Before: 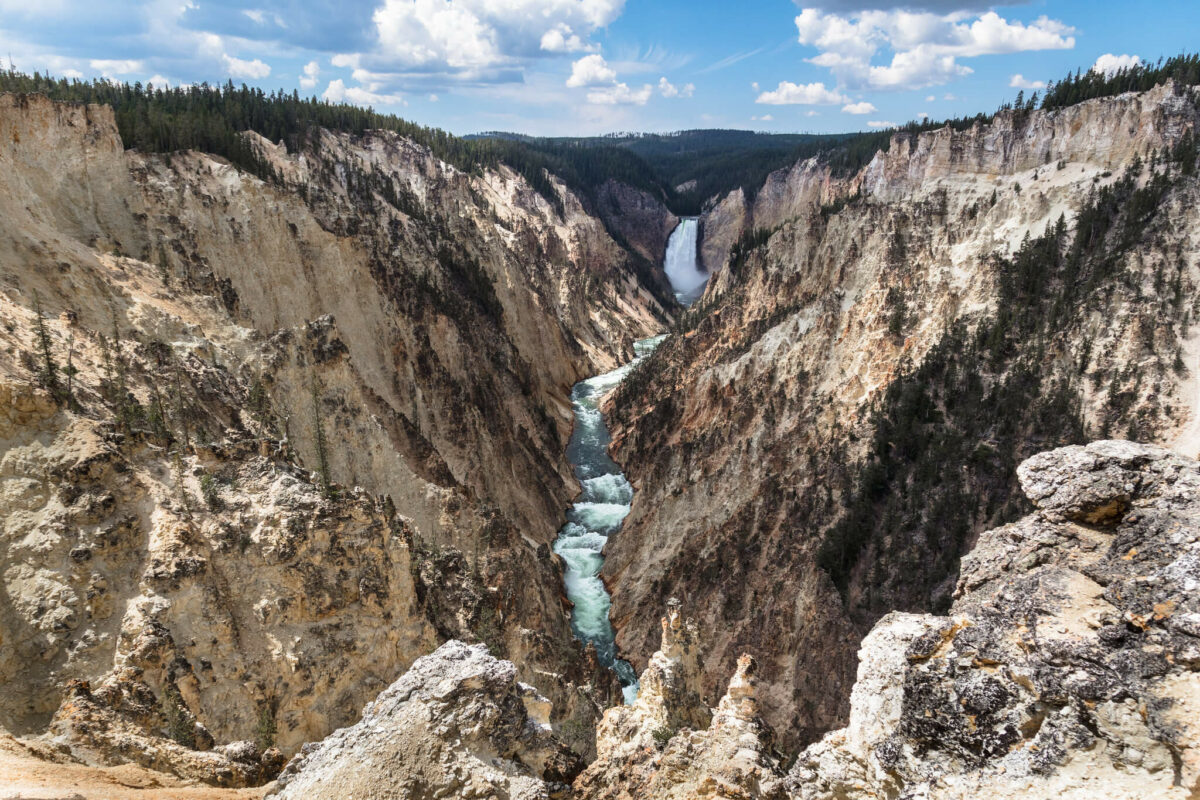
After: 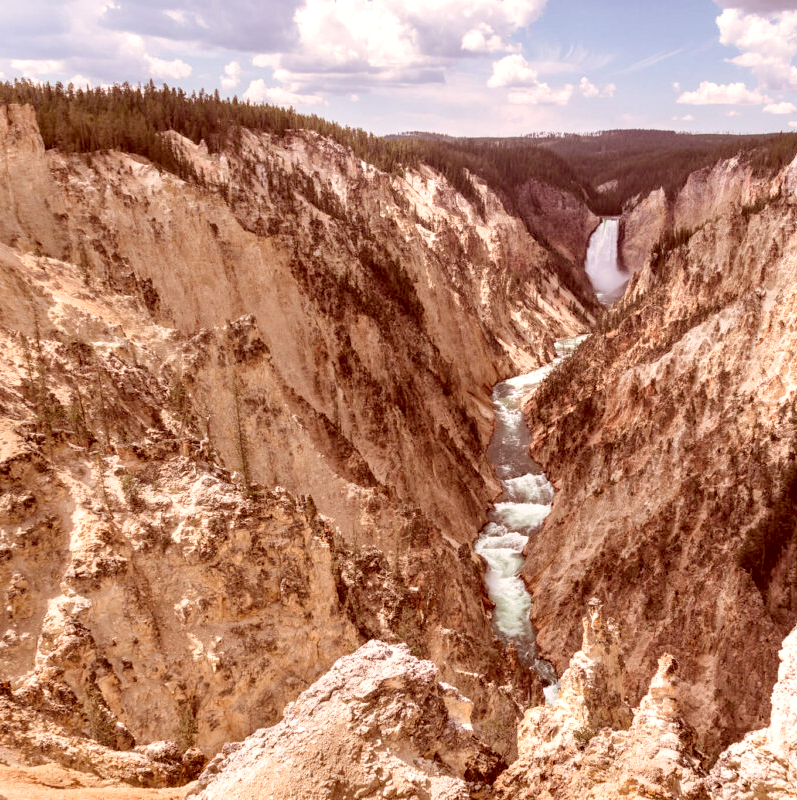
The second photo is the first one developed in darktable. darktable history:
contrast brightness saturation: brightness 0.152
crop and rotate: left 6.617%, right 26.914%
exposure: black level correction 0.005, exposure 0.278 EV, compensate highlight preservation false
color correction: highlights a* 9.35, highlights b* 8.48, shadows a* 39.28, shadows b* 39.52, saturation 0.797
